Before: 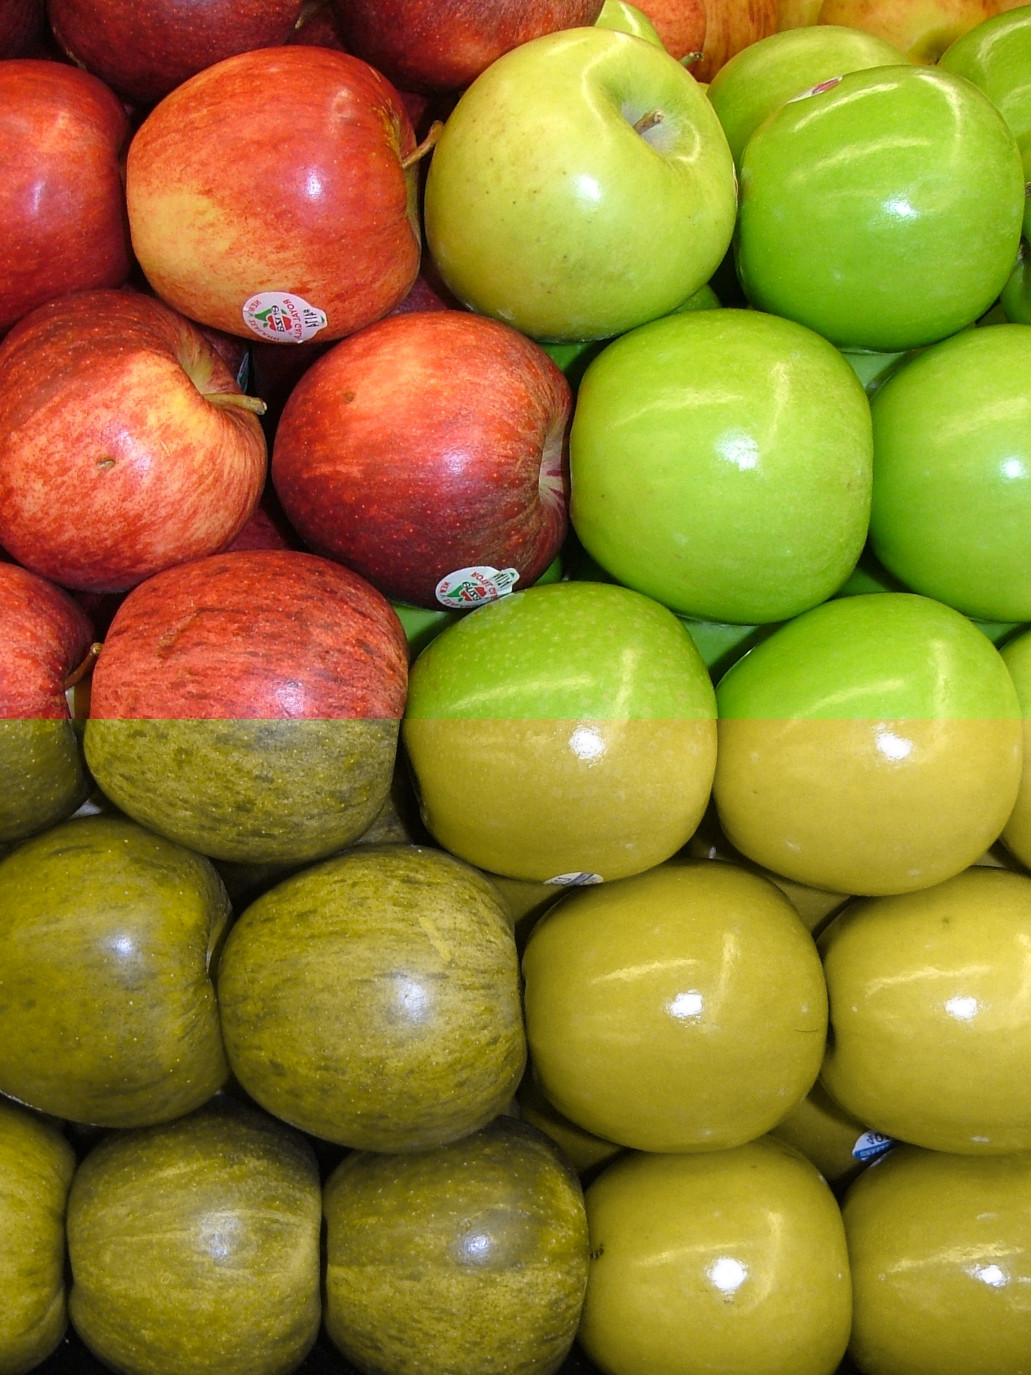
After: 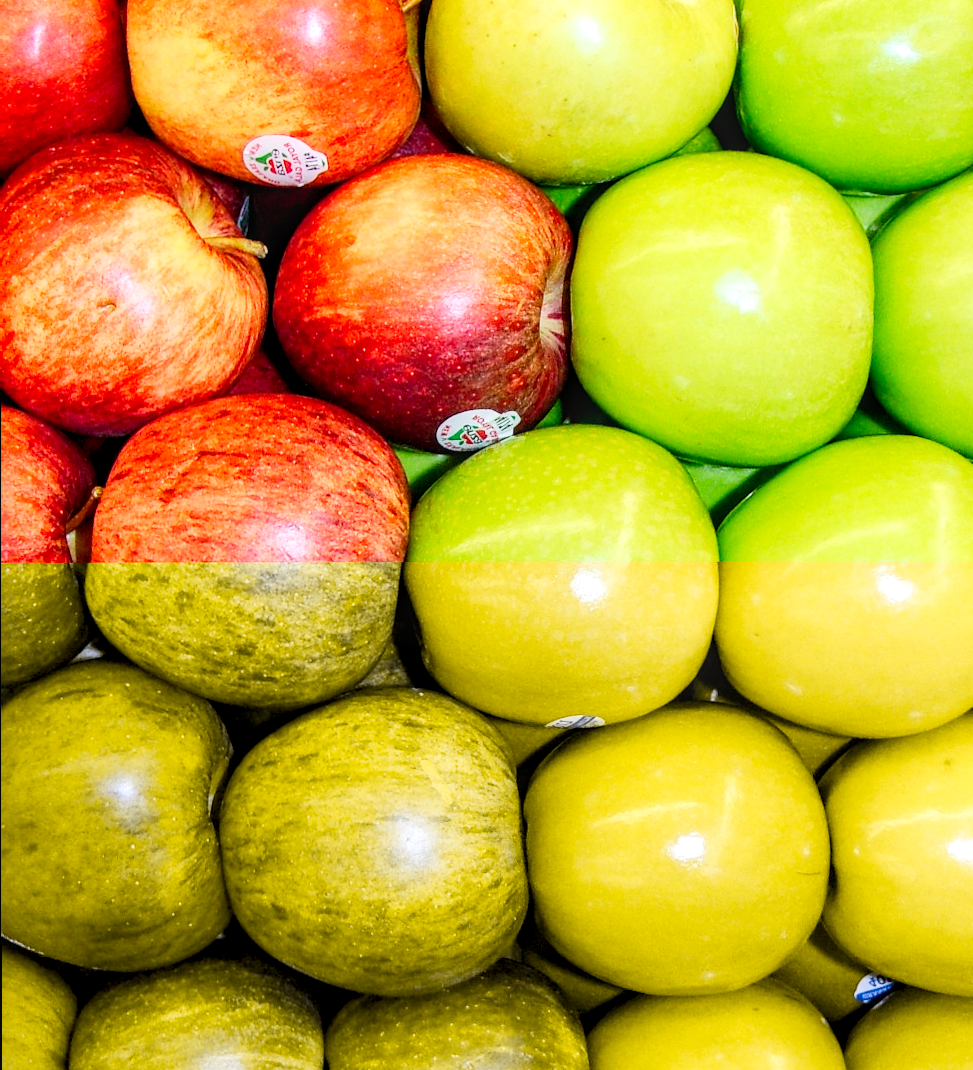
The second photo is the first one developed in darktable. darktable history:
crop and rotate: angle 0.104°, top 11.543%, right 5.802%, bottom 10.71%
contrast brightness saturation: contrast 0.2, brightness 0.163, saturation 0.224
tone curve: curves: ch0 [(0, 0) (0.082, 0.02) (0.129, 0.078) (0.275, 0.301) (0.67, 0.809) (1, 1)], preserve colors none
local contrast: highlights 28%, detail 130%
